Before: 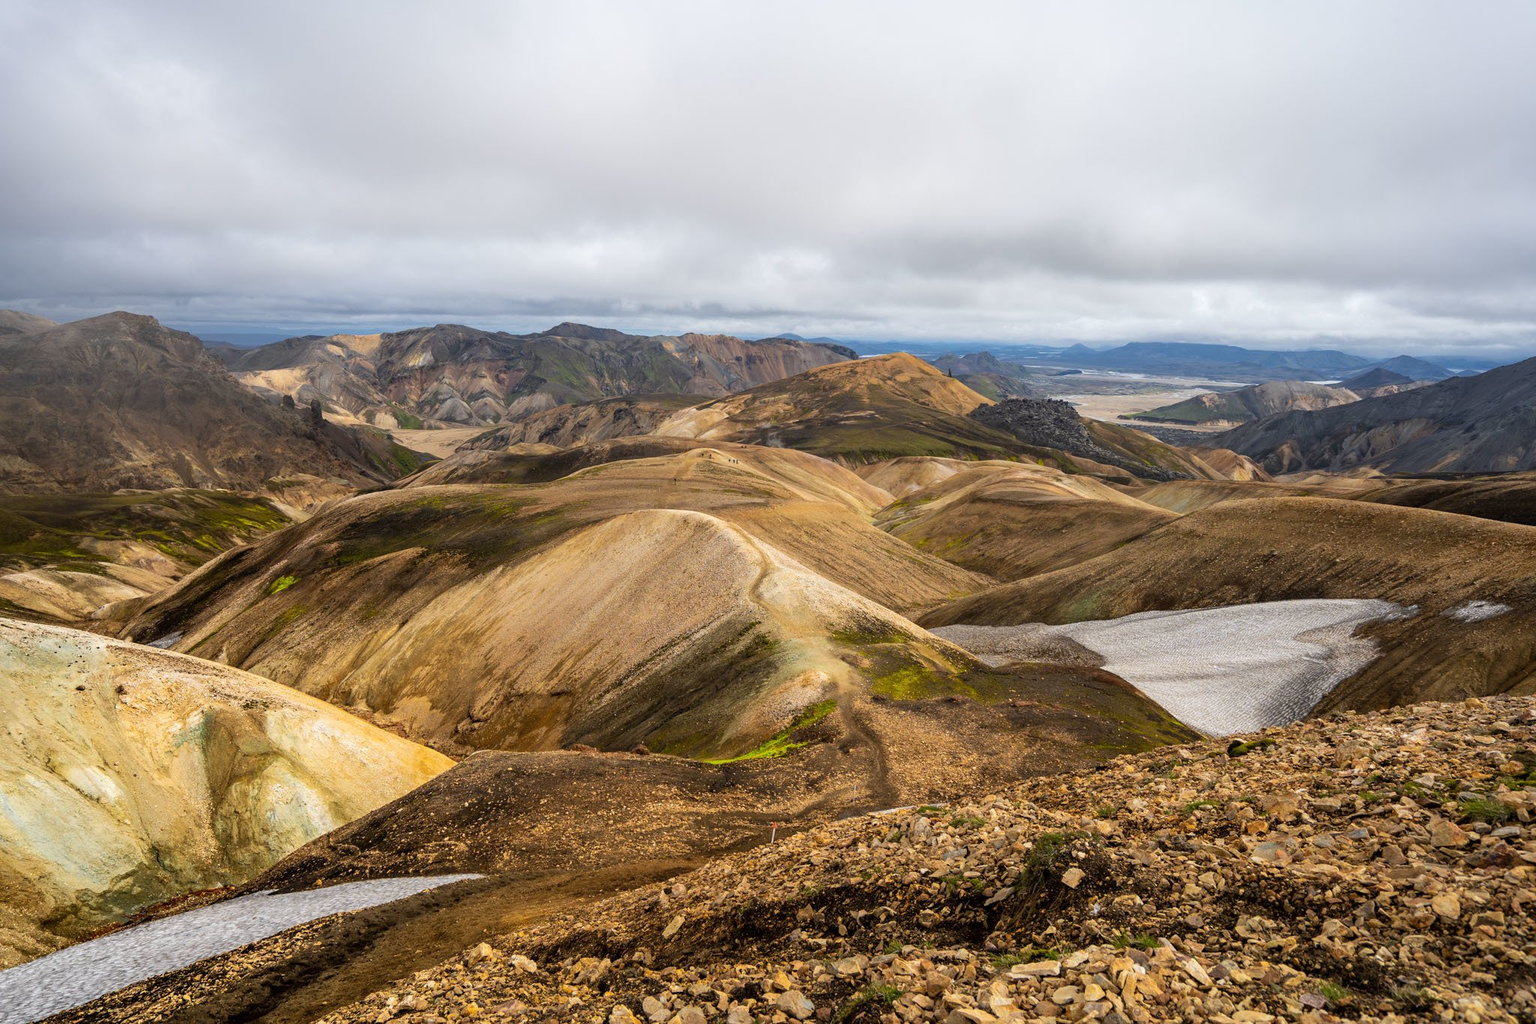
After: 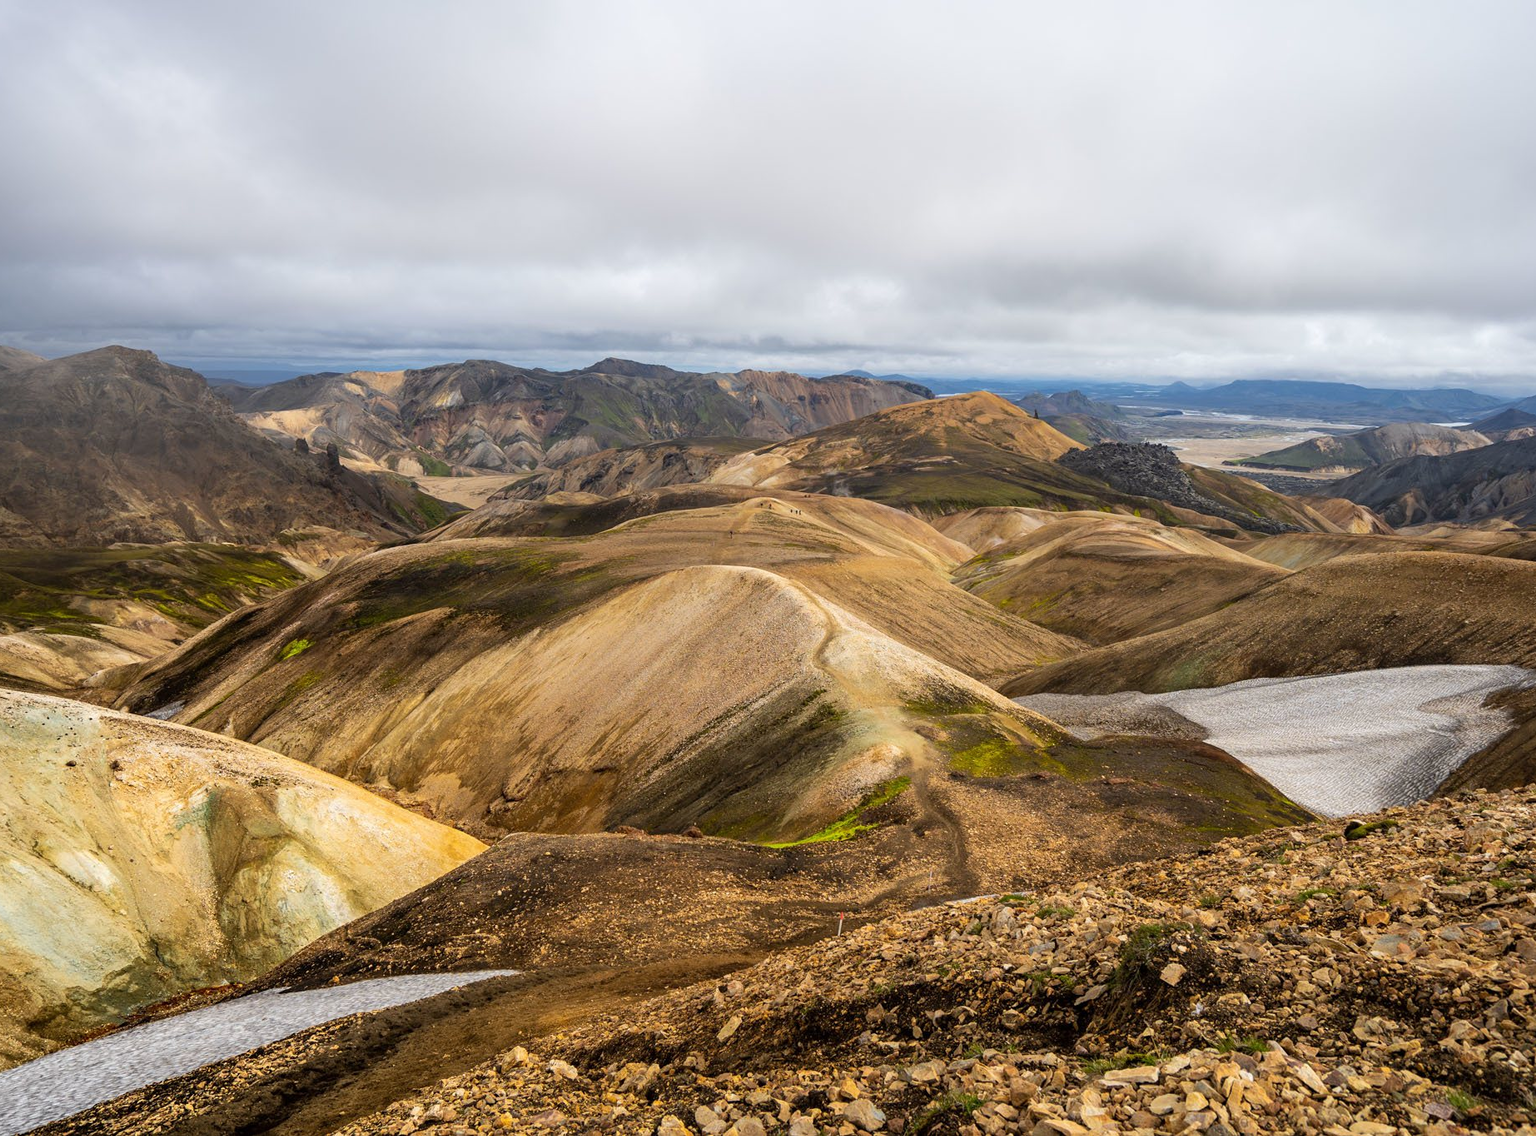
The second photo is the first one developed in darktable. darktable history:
crop and rotate: left 1.088%, right 8.807%
